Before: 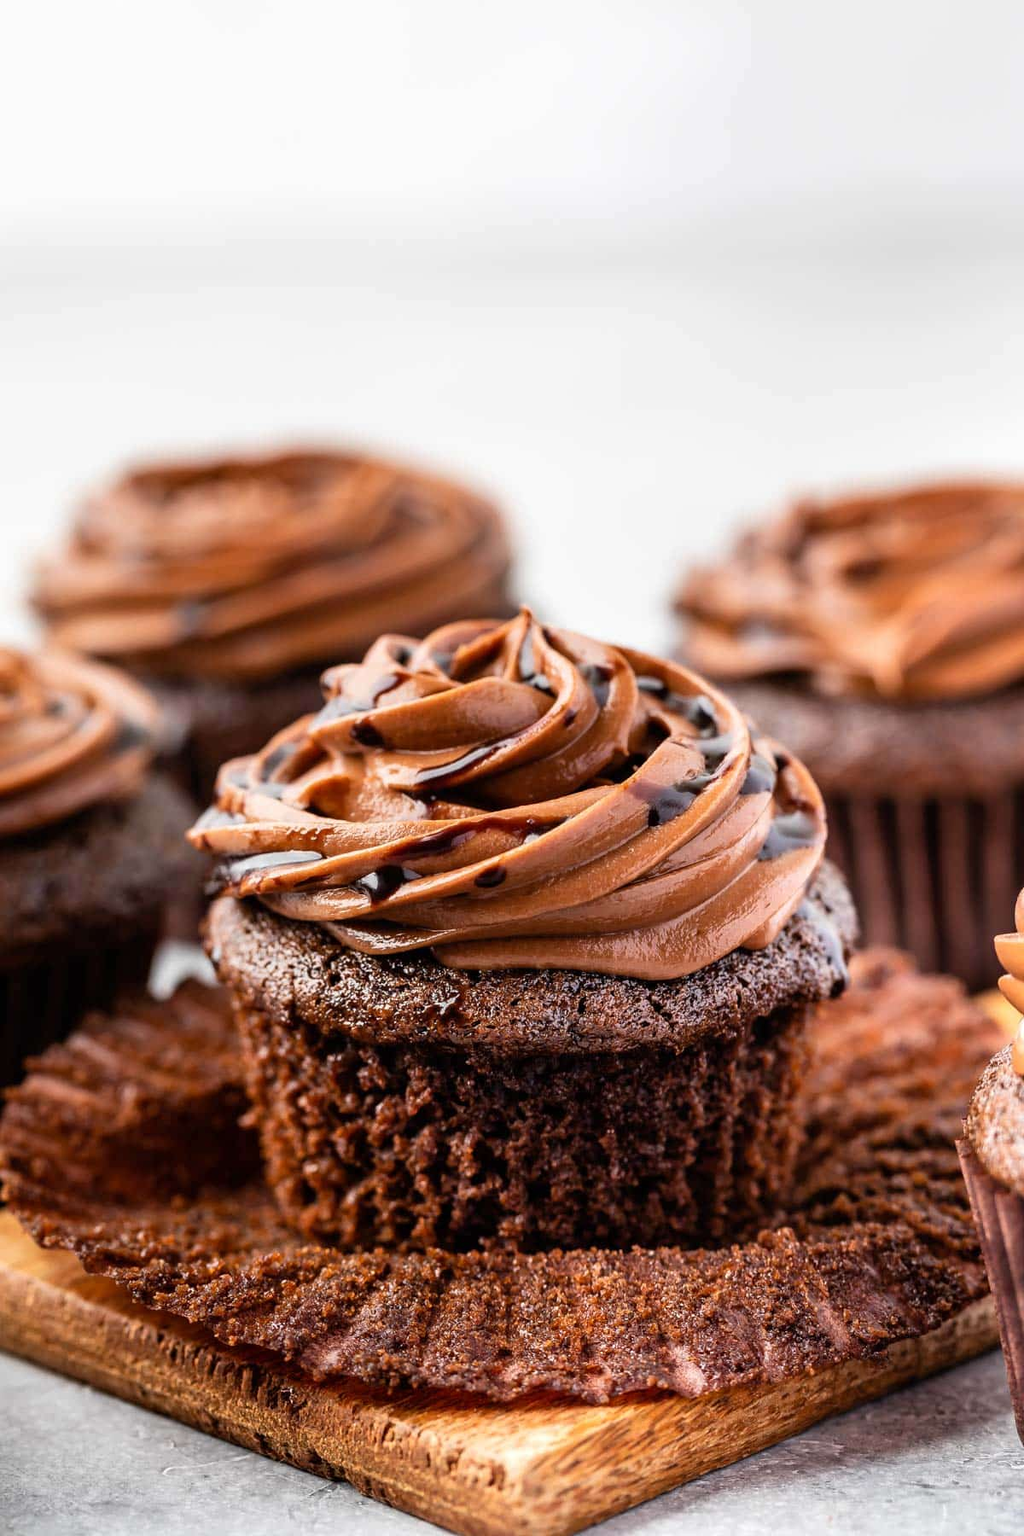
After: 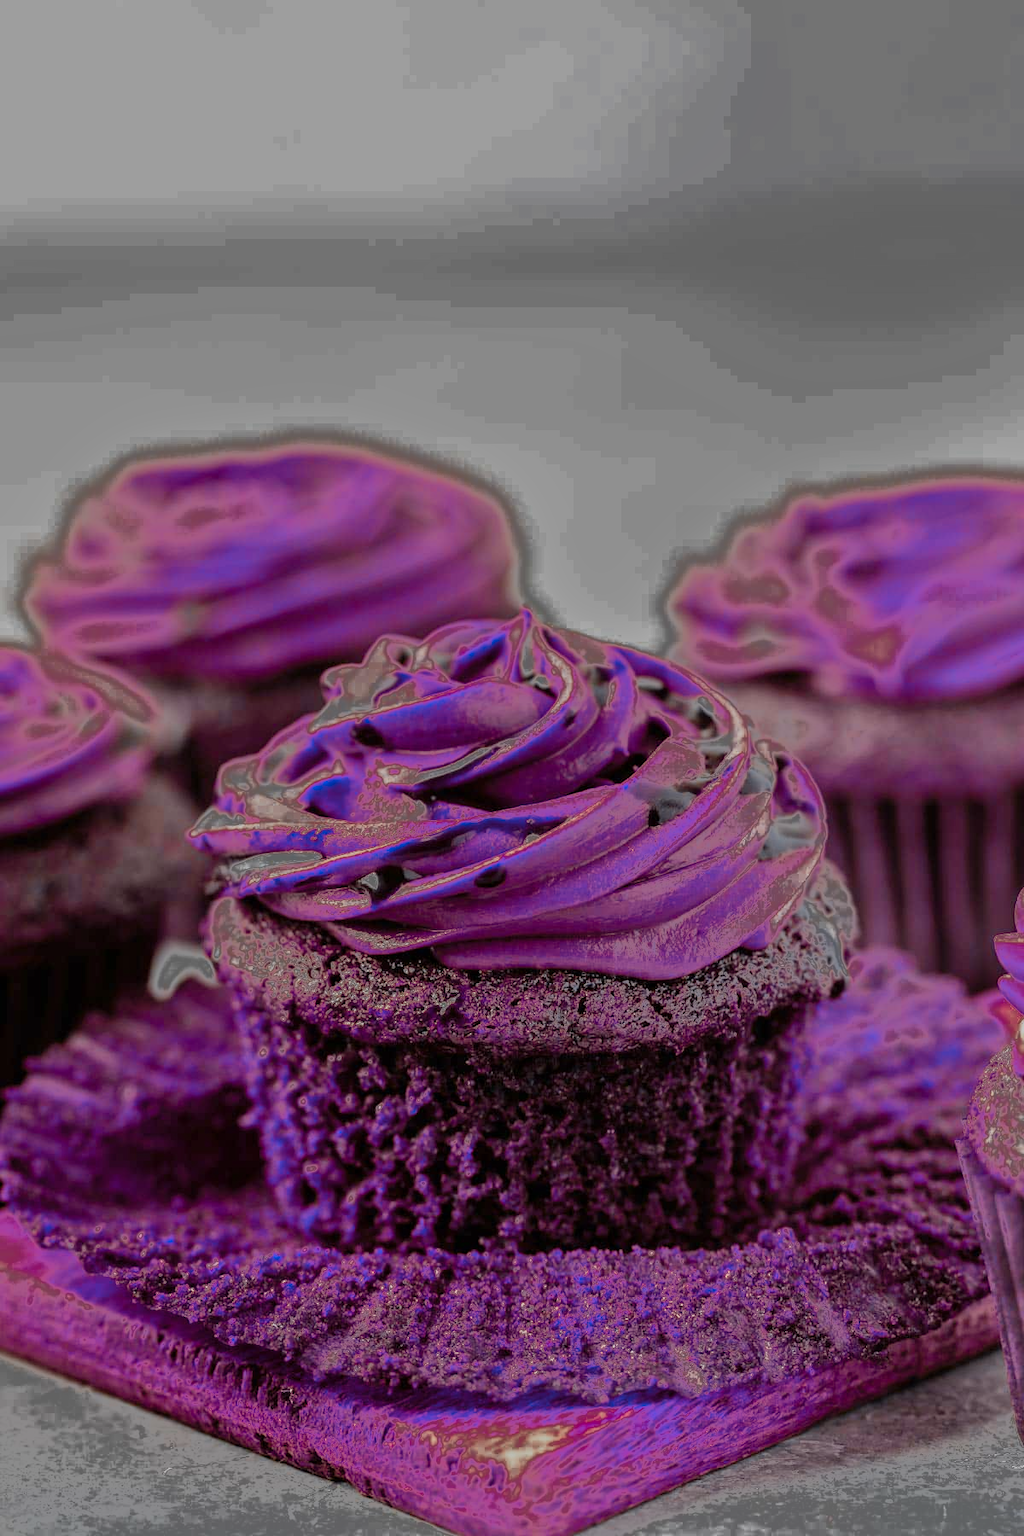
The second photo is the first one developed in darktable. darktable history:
tone equalizer: -8 EV -0.002 EV, -7 EV 0.005 EV, -6 EV -0.008 EV, -5 EV 0.007 EV, -4 EV -0.042 EV, -3 EV -0.233 EV, -2 EV -0.662 EV, -1 EV -0.983 EV, +0 EV -0.969 EV, smoothing diameter 2%, edges refinement/feathering 20, mask exposure compensation -1.57 EV, filter diffusion 5
fill light: exposure -0.73 EV, center 0.69, width 2.2
color zones: curves: ch0 [(0.826, 0.353)]; ch1 [(0.242, 0.647) (0.889, 0.342)]; ch2 [(0.246, 0.089) (0.969, 0.068)]
